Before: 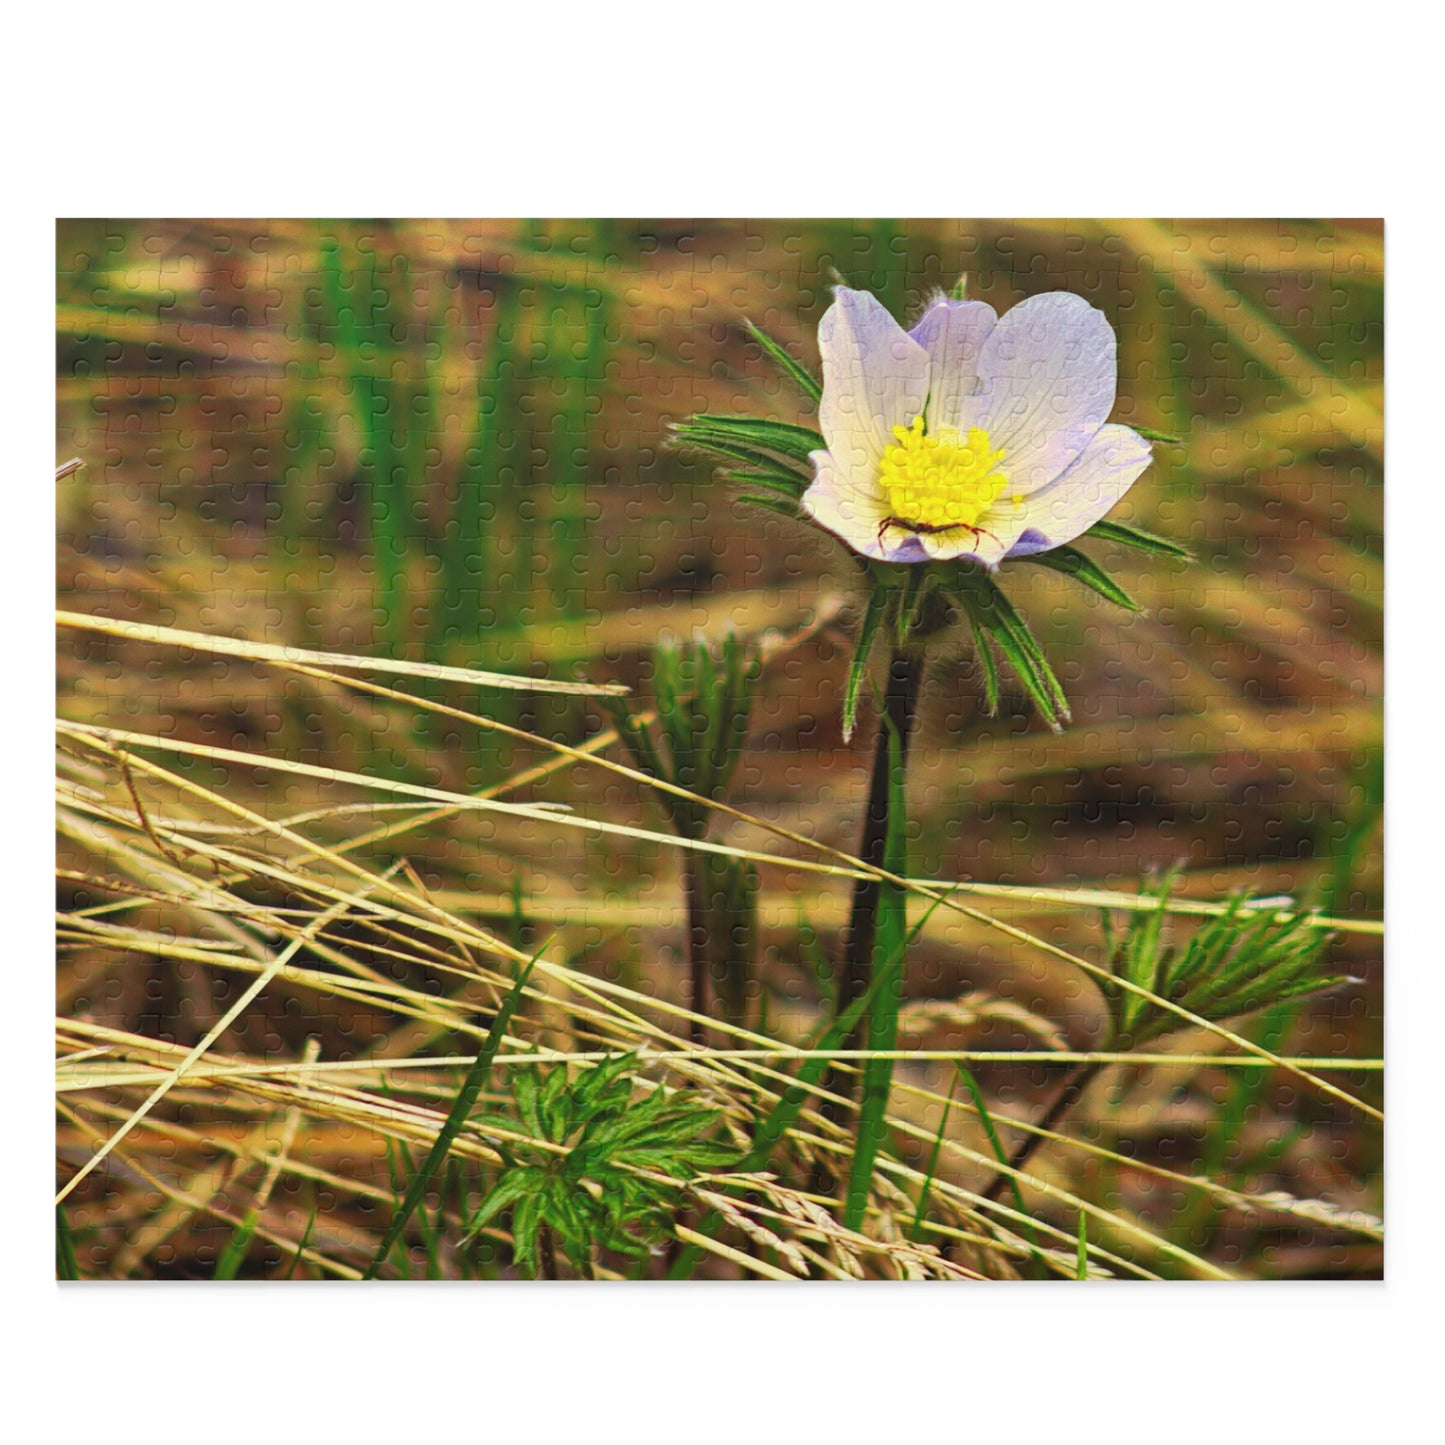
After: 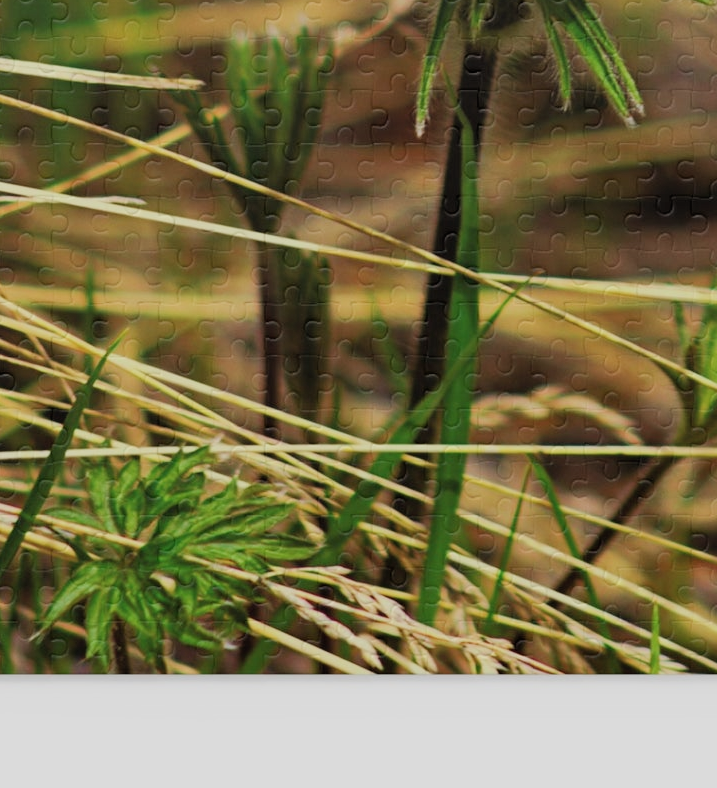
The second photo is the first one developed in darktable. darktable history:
filmic rgb: black relative exposure -8.02 EV, white relative exposure 4 EV, hardness 4.17, iterations of high-quality reconstruction 0
crop: left 29.61%, top 41.971%, right 20.744%, bottom 3.476%
contrast brightness saturation: saturation -0.068
